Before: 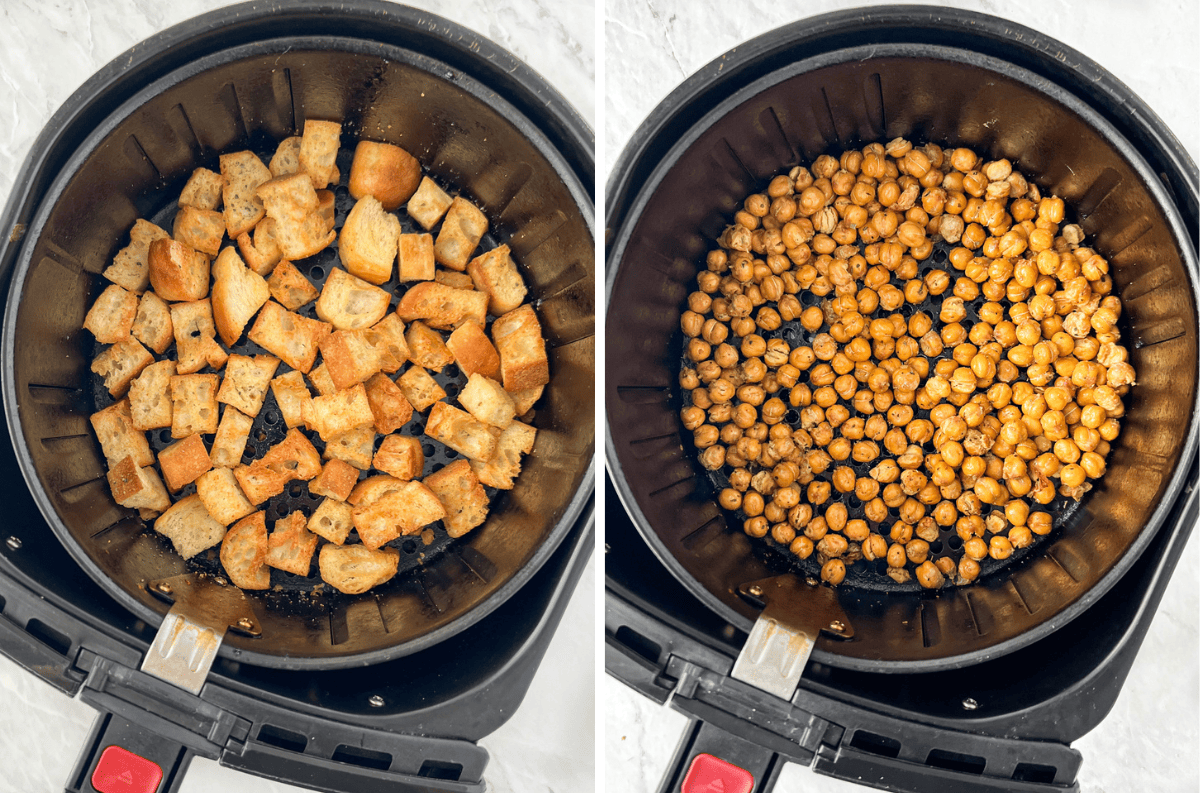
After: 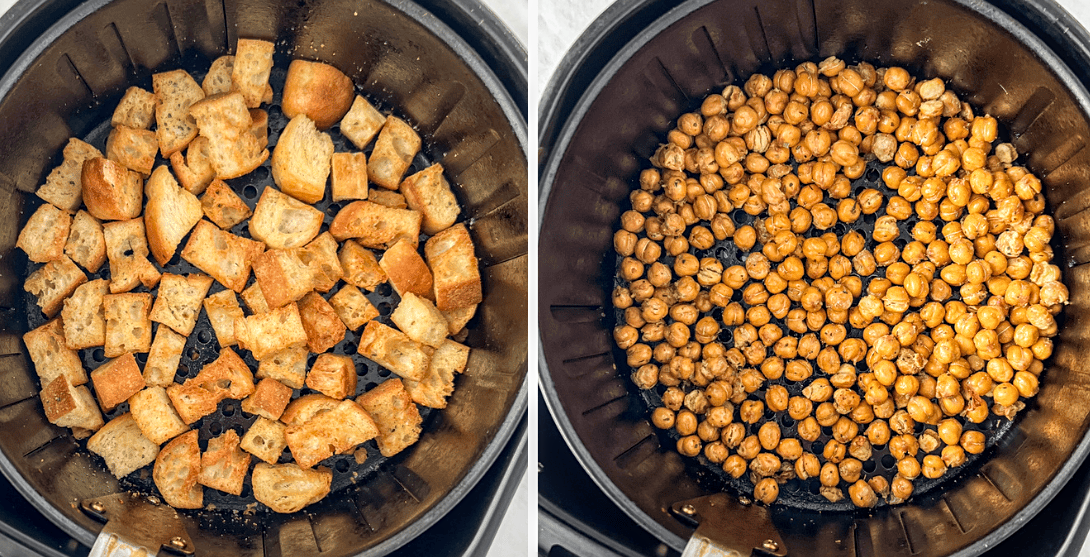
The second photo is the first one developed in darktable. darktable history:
crop: left 5.596%, top 10.314%, right 3.534%, bottom 19.395%
sharpen: amount 0.2
local contrast: on, module defaults
